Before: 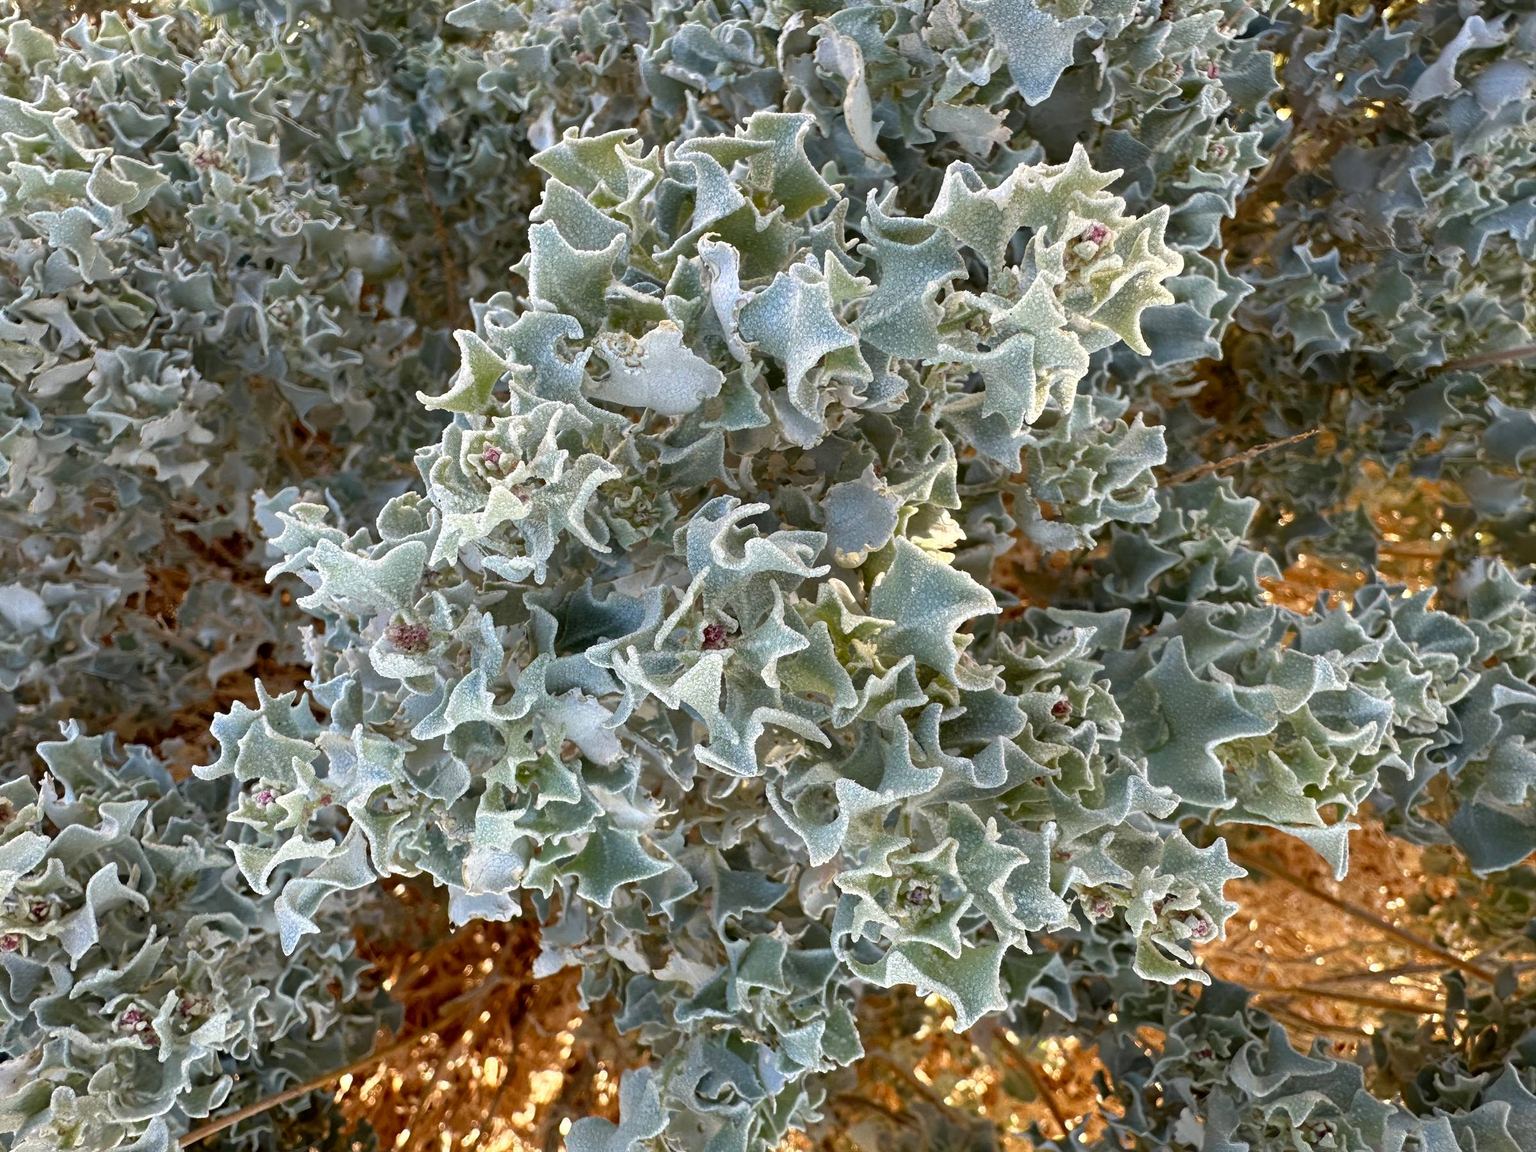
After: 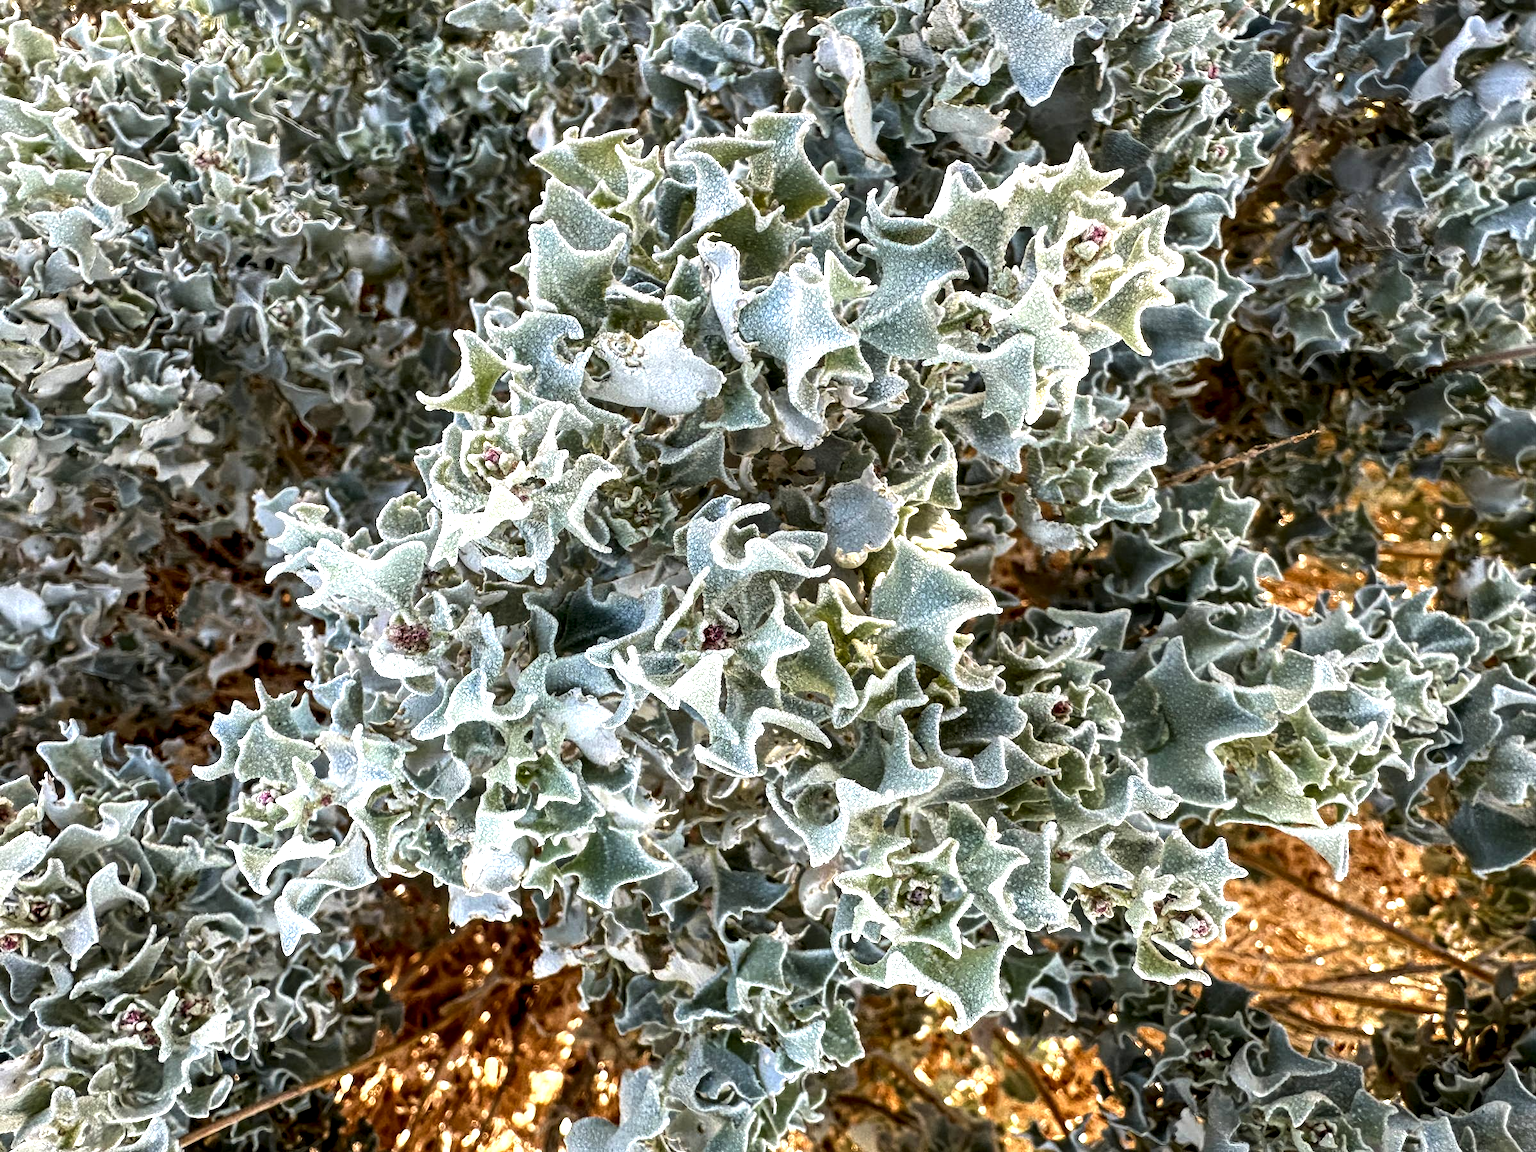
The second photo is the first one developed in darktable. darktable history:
local contrast: detail 150%
tone equalizer: -8 EV -0.78 EV, -7 EV -0.69 EV, -6 EV -0.629 EV, -5 EV -0.407 EV, -3 EV 0.369 EV, -2 EV 0.6 EV, -1 EV 0.686 EV, +0 EV 0.744 EV, edges refinement/feathering 500, mask exposure compensation -1.57 EV, preserve details no
